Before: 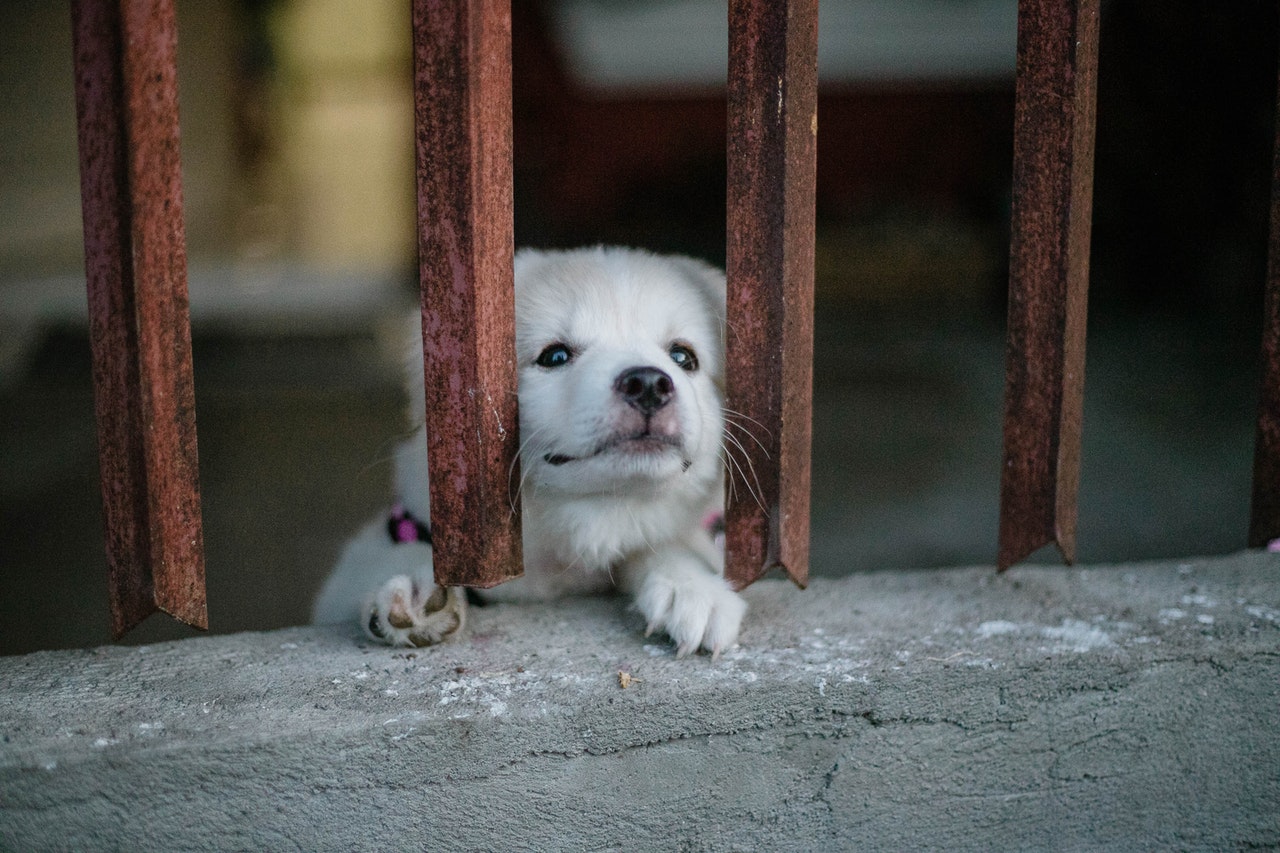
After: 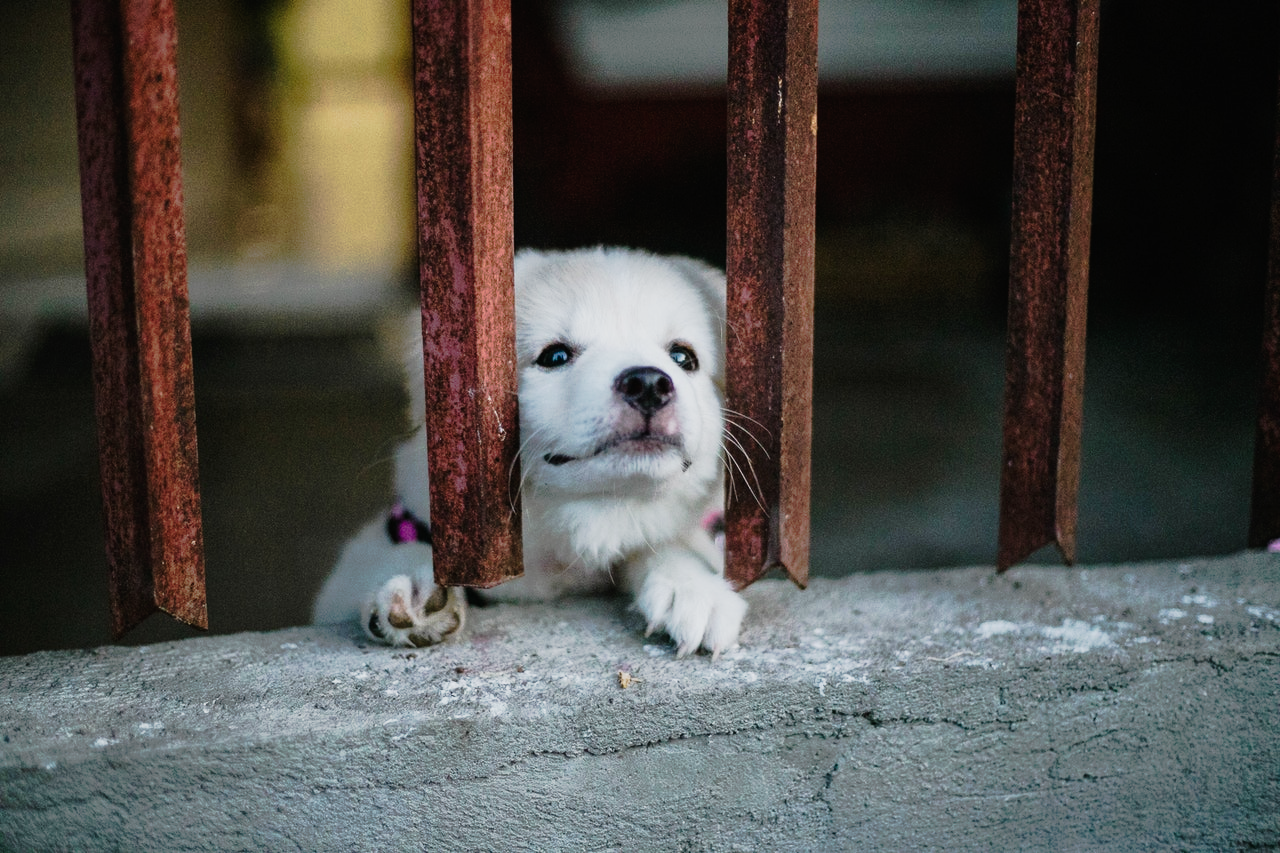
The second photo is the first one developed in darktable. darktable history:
tone curve: curves: ch0 [(0, 0.008) (0.081, 0.044) (0.177, 0.123) (0.283, 0.253) (0.416, 0.449) (0.495, 0.524) (0.661, 0.756) (0.796, 0.859) (1, 0.951)]; ch1 [(0, 0) (0.161, 0.092) (0.35, 0.33) (0.392, 0.392) (0.427, 0.426) (0.479, 0.472) (0.505, 0.5) (0.521, 0.524) (0.567, 0.556) (0.583, 0.588) (0.625, 0.627) (0.678, 0.733) (1, 1)]; ch2 [(0, 0) (0.346, 0.362) (0.404, 0.427) (0.502, 0.499) (0.531, 0.523) (0.544, 0.561) (0.58, 0.59) (0.629, 0.642) (0.717, 0.678) (1, 1)], preserve colors none
